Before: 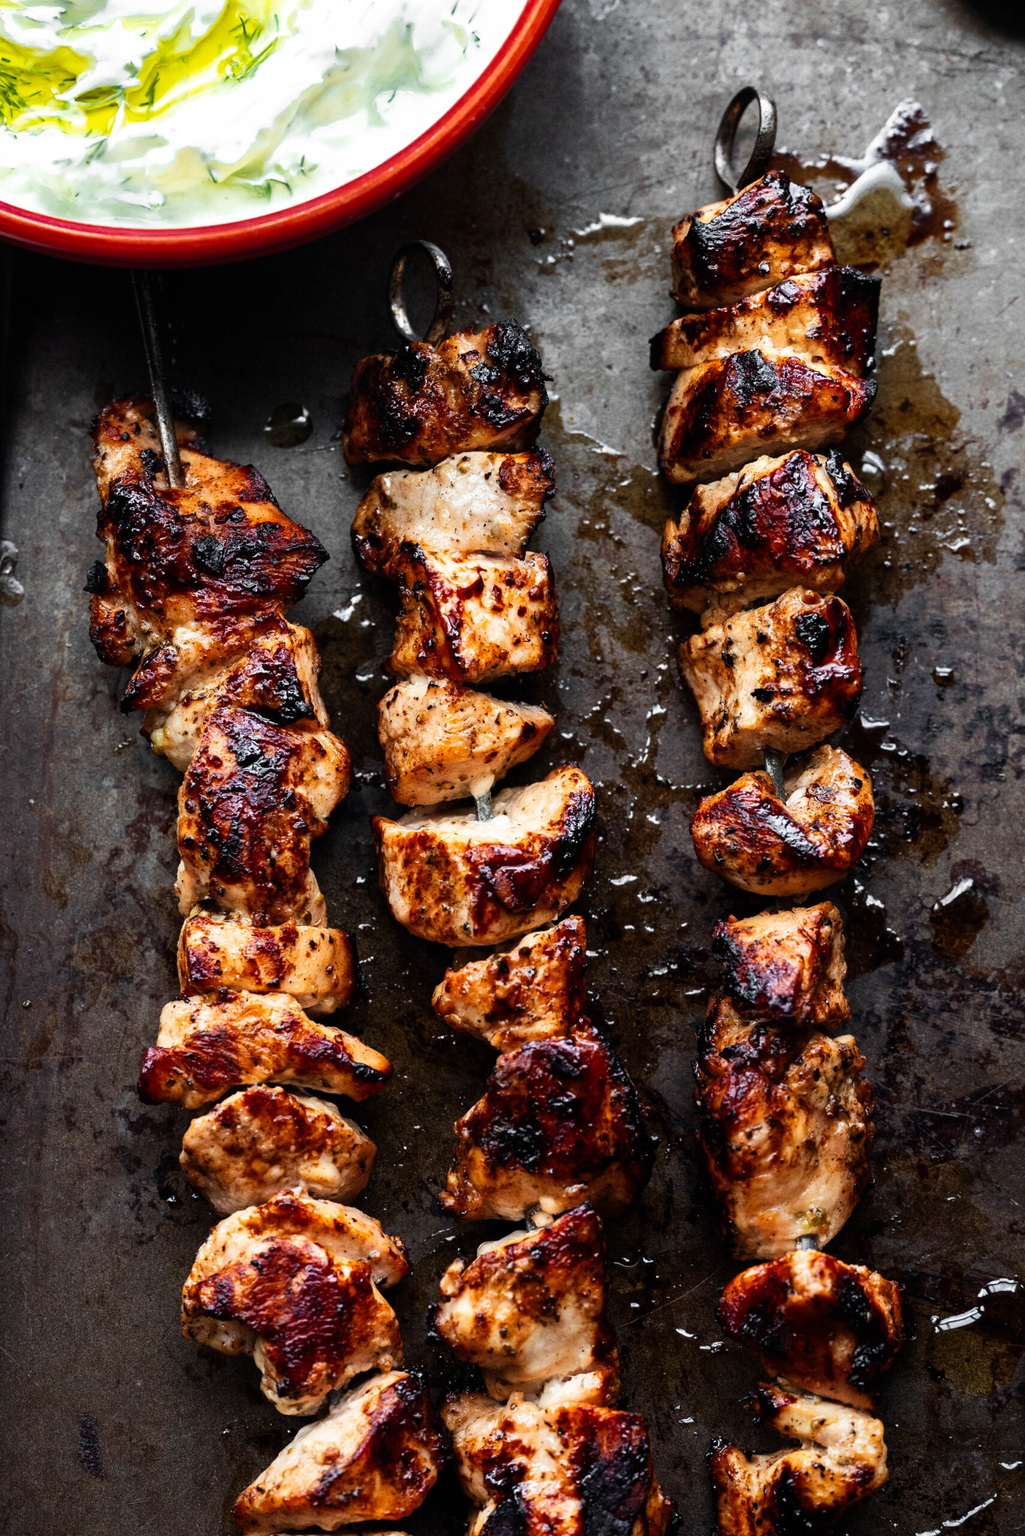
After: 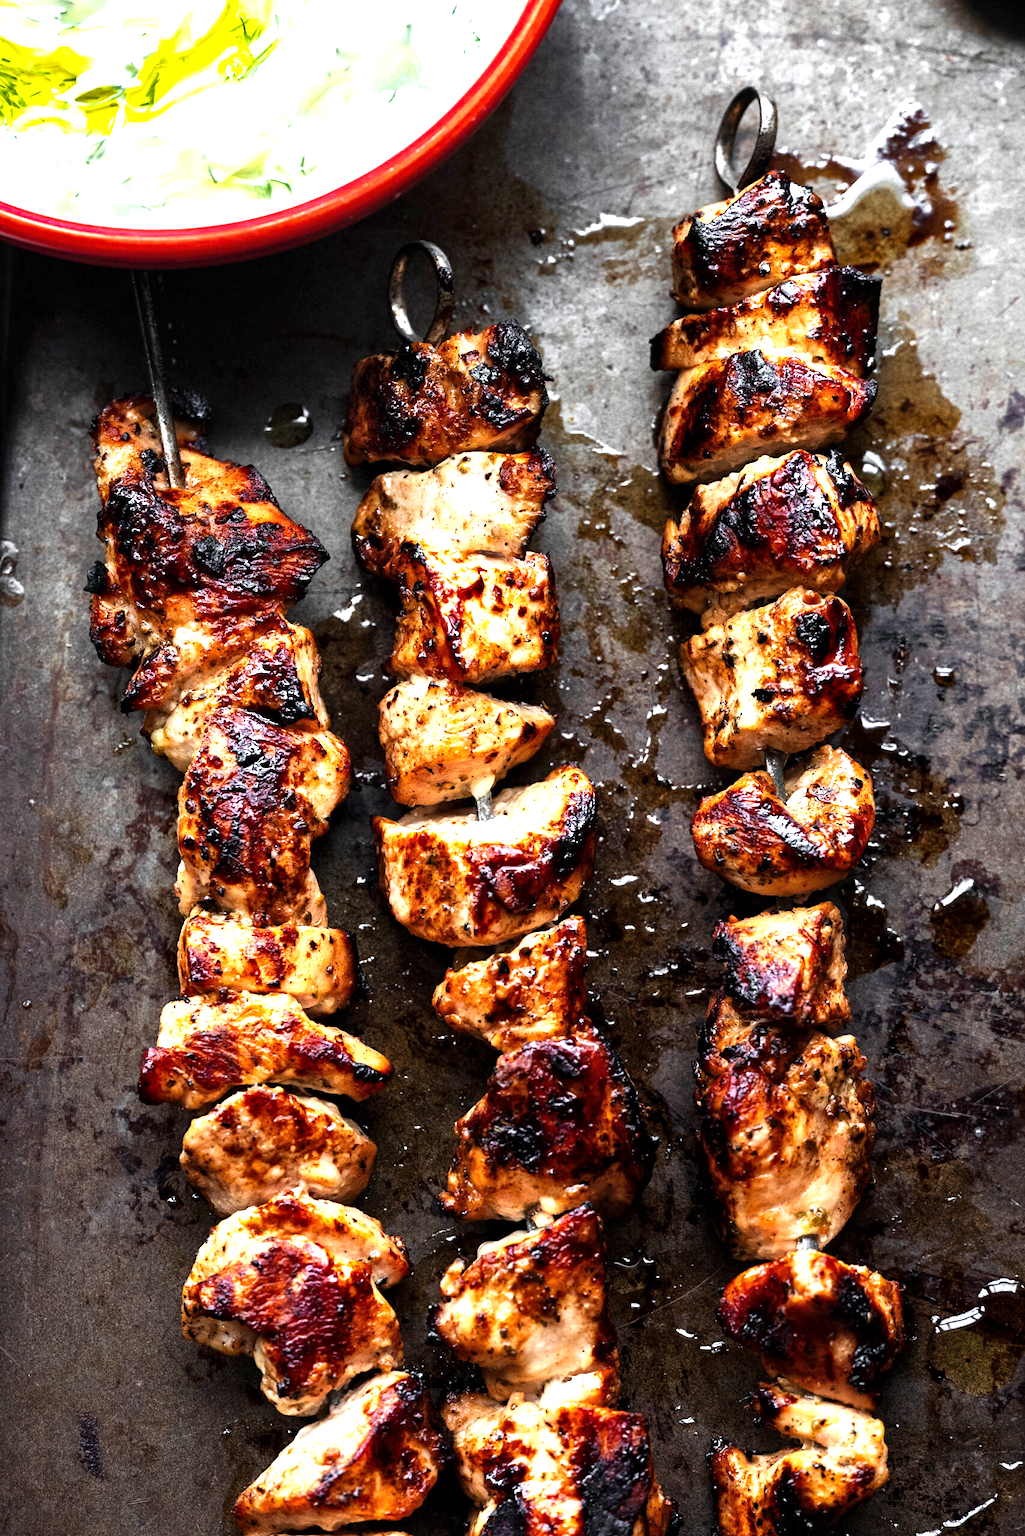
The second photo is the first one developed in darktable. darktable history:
exposure: exposure 0.943 EV, compensate highlight preservation false
local contrast: mode bilateral grid, contrast 20, coarseness 50, detail 120%, midtone range 0.2
